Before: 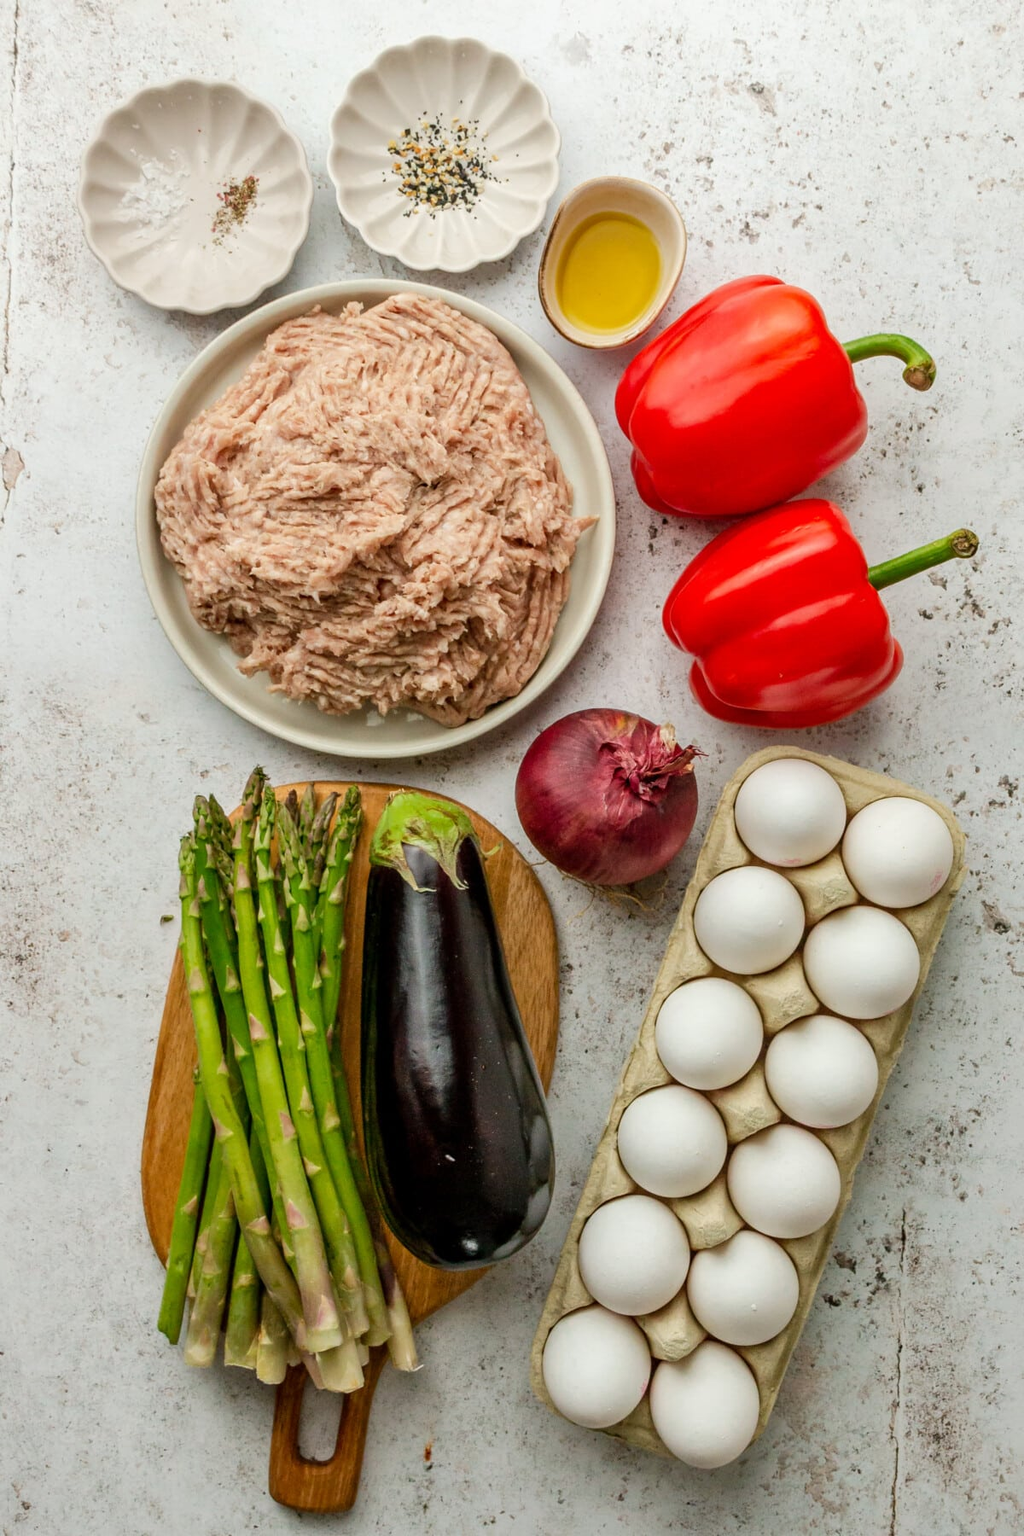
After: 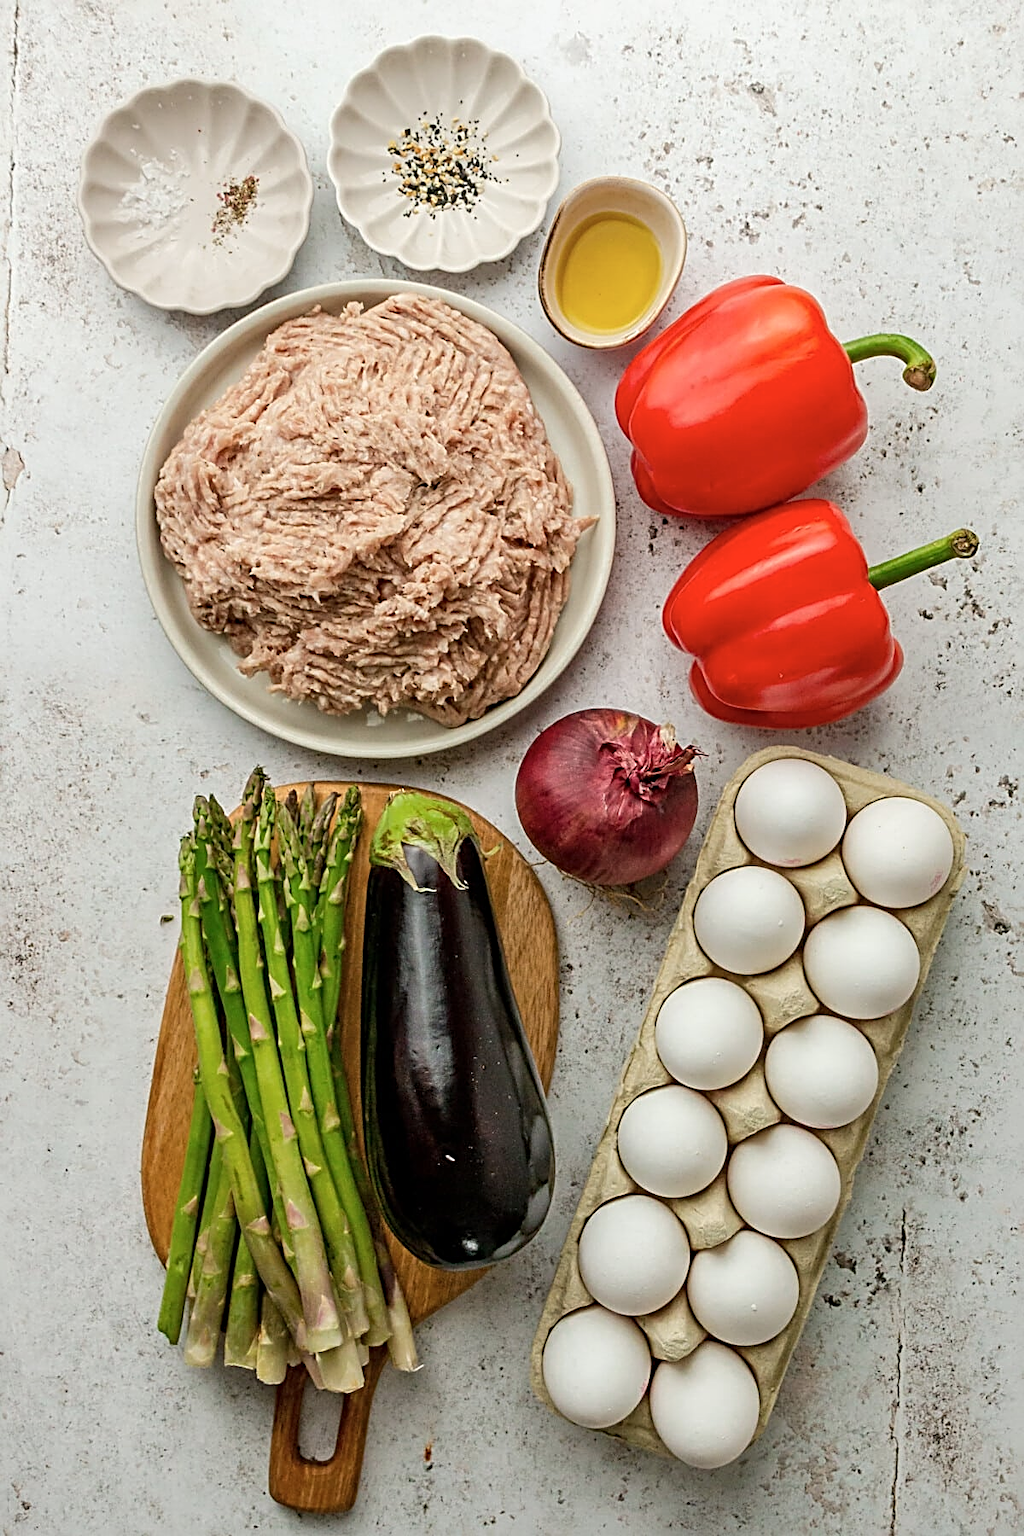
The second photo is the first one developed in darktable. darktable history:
sharpen: radius 2.98, amount 0.754
shadows and highlights: radius 335.72, shadows 63.95, highlights 6.12, compress 87.86%, soften with gaussian
color zones: curves: ch0 [(0, 0.5) (0.143, 0.52) (0.286, 0.5) (0.429, 0.5) (0.571, 0.5) (0.714, 0.5) (0.857, 0.5) (1, 0.5)]; ch1 [(0, 0.489) (0.155, 0.45) (0.286, 0.466) (0.429, 0.5) (0.571, 0.5) (0.714, 0.5) (0.857, 0.5) (1, 0.489)]
